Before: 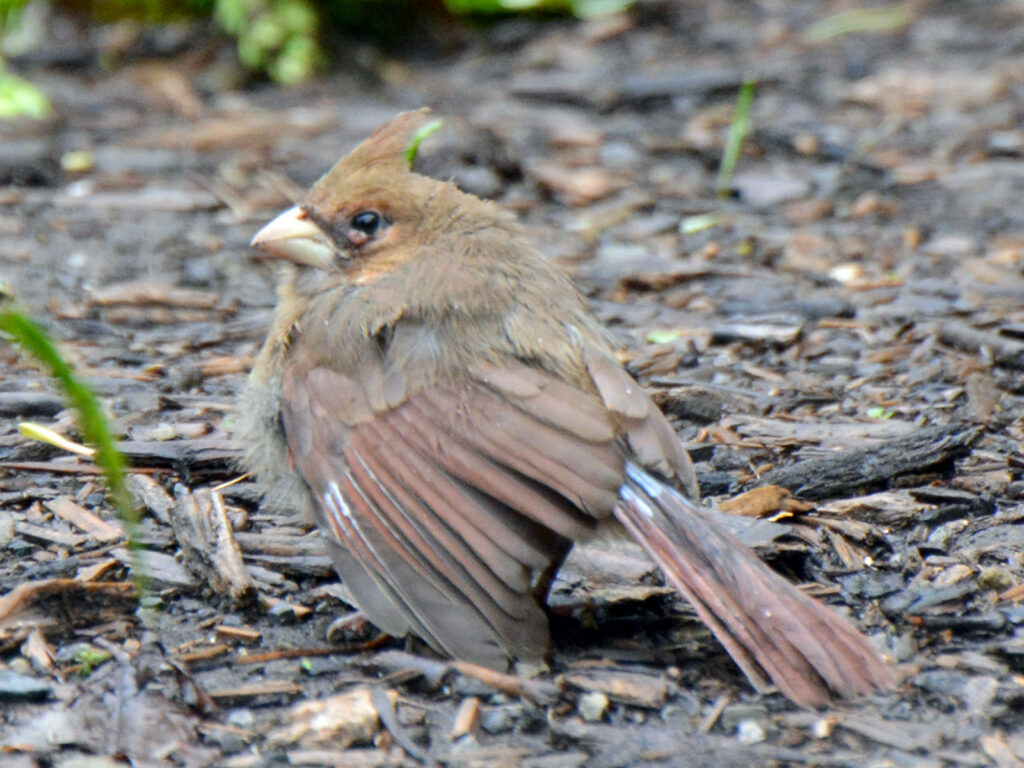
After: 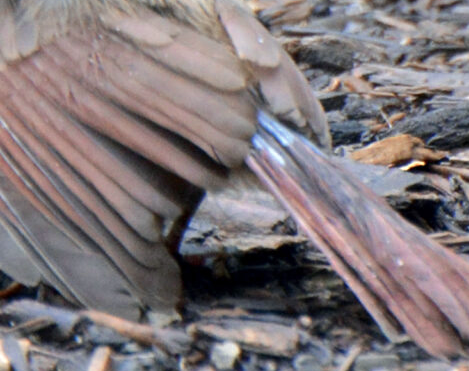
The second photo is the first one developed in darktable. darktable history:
white balance: red 1.004, blue 1.024
color zones: curves: ch0 [(0, 0.473) (0.001, 0.473) (0.226, 0.548) (0.4, 0.589) (0.525, 0.54) (0.728, 0.403) (0.999, 0.473) (1, 0.473)]; ch1 [(0, 0.619) (0.001, 0.619) (0.234, 0.388) (0.4, 0.372) (0.528, 0.422) (0.732, 0.53) (0.999, 0.619) (1, 0.619)]; ch2 [(0, 0.547) (0.001, 0.547) (0.226, 0.45) (0.4, 0.525) (0.525, 0.585) (0.8, 0.511) (0.999, 0.547) (1, 0.547)]
crop: left 35.976%, top 45.819%, right 18.162%, bottom 5.807%
